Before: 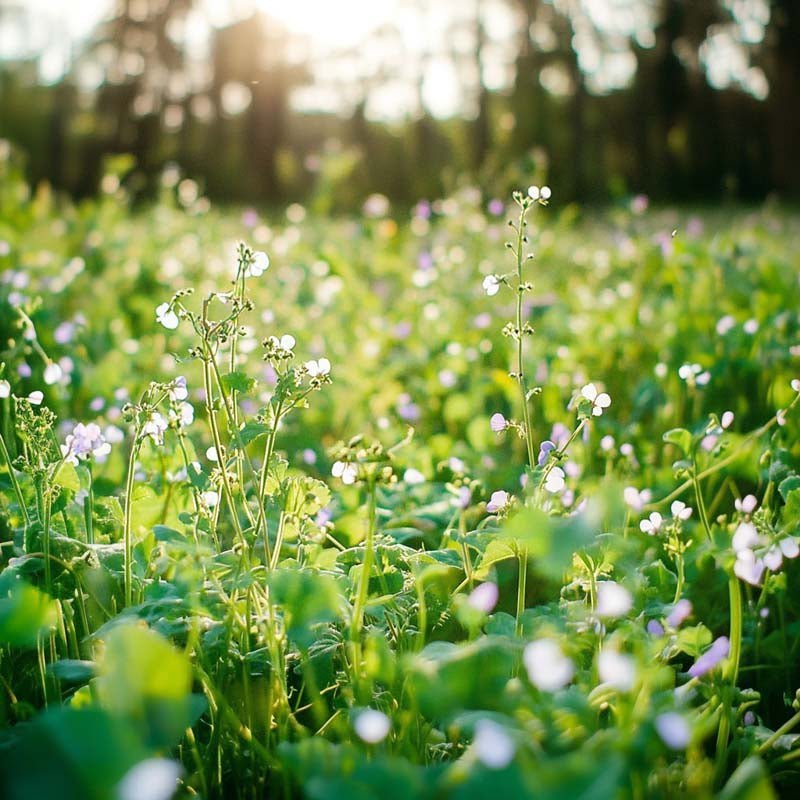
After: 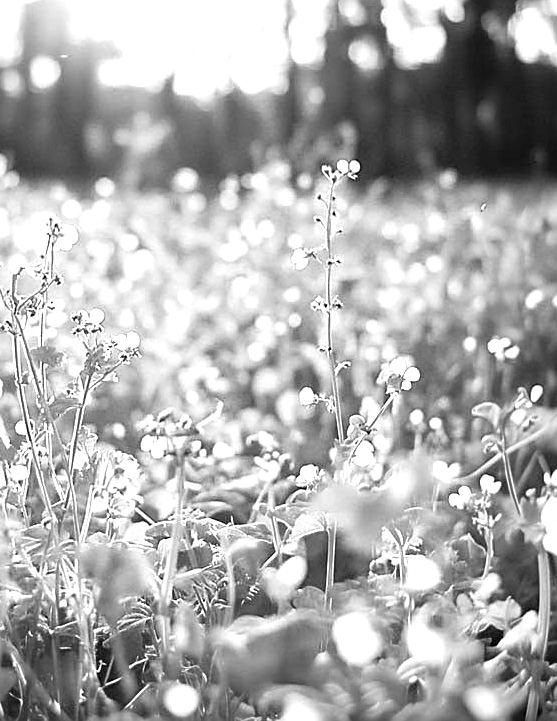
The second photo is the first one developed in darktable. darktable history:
sharpen: on, module defaults
exposure: black level correction 0, exposure 0.953 EV, compensate exposure bias true, compensate highlight preservation false
color calibration: output gray [0.267, 0.423, 0.261, 0], illuminant same as pipeline (D50), adaptation none (bypass), x 0.332, y 0.333, temperature 5003.74 K
crop and rotate: left 23.993%, top 3.253%, right 6.371%, bottom 6.545%
